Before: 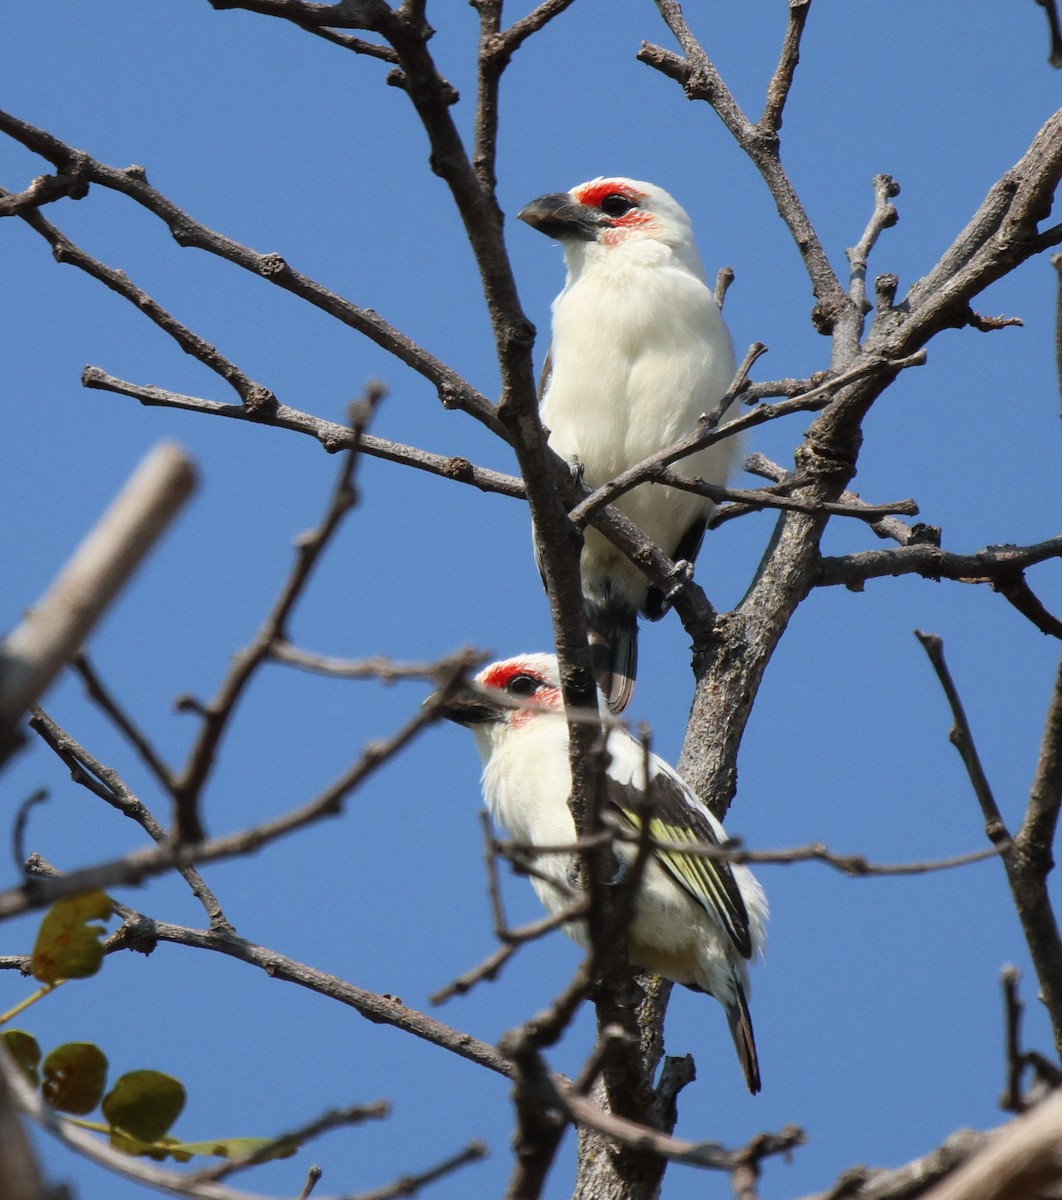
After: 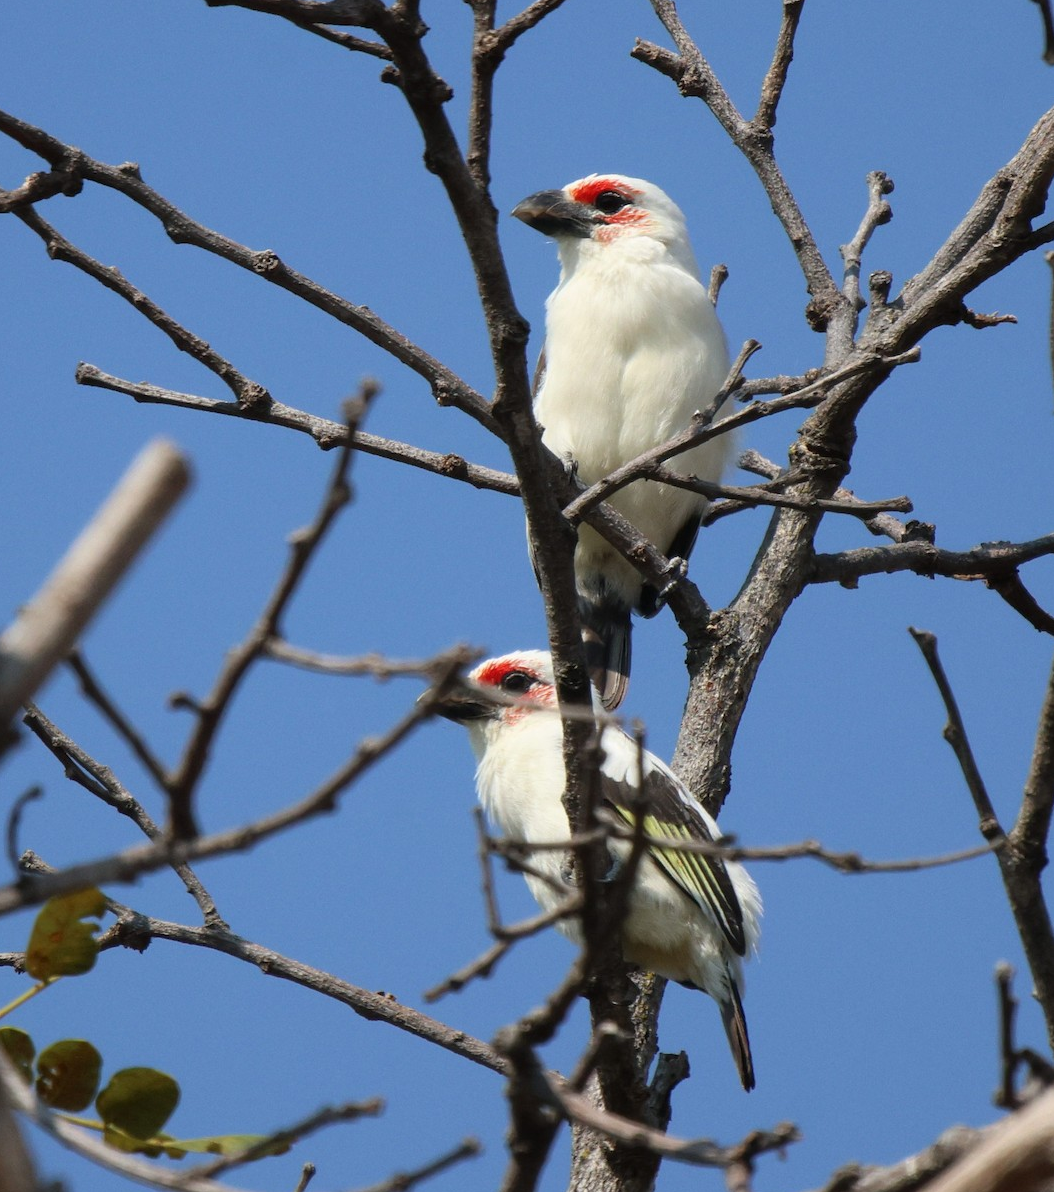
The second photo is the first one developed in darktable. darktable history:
crop and rotate: left 0.727%, top 0.303%, bottom 0.357%
